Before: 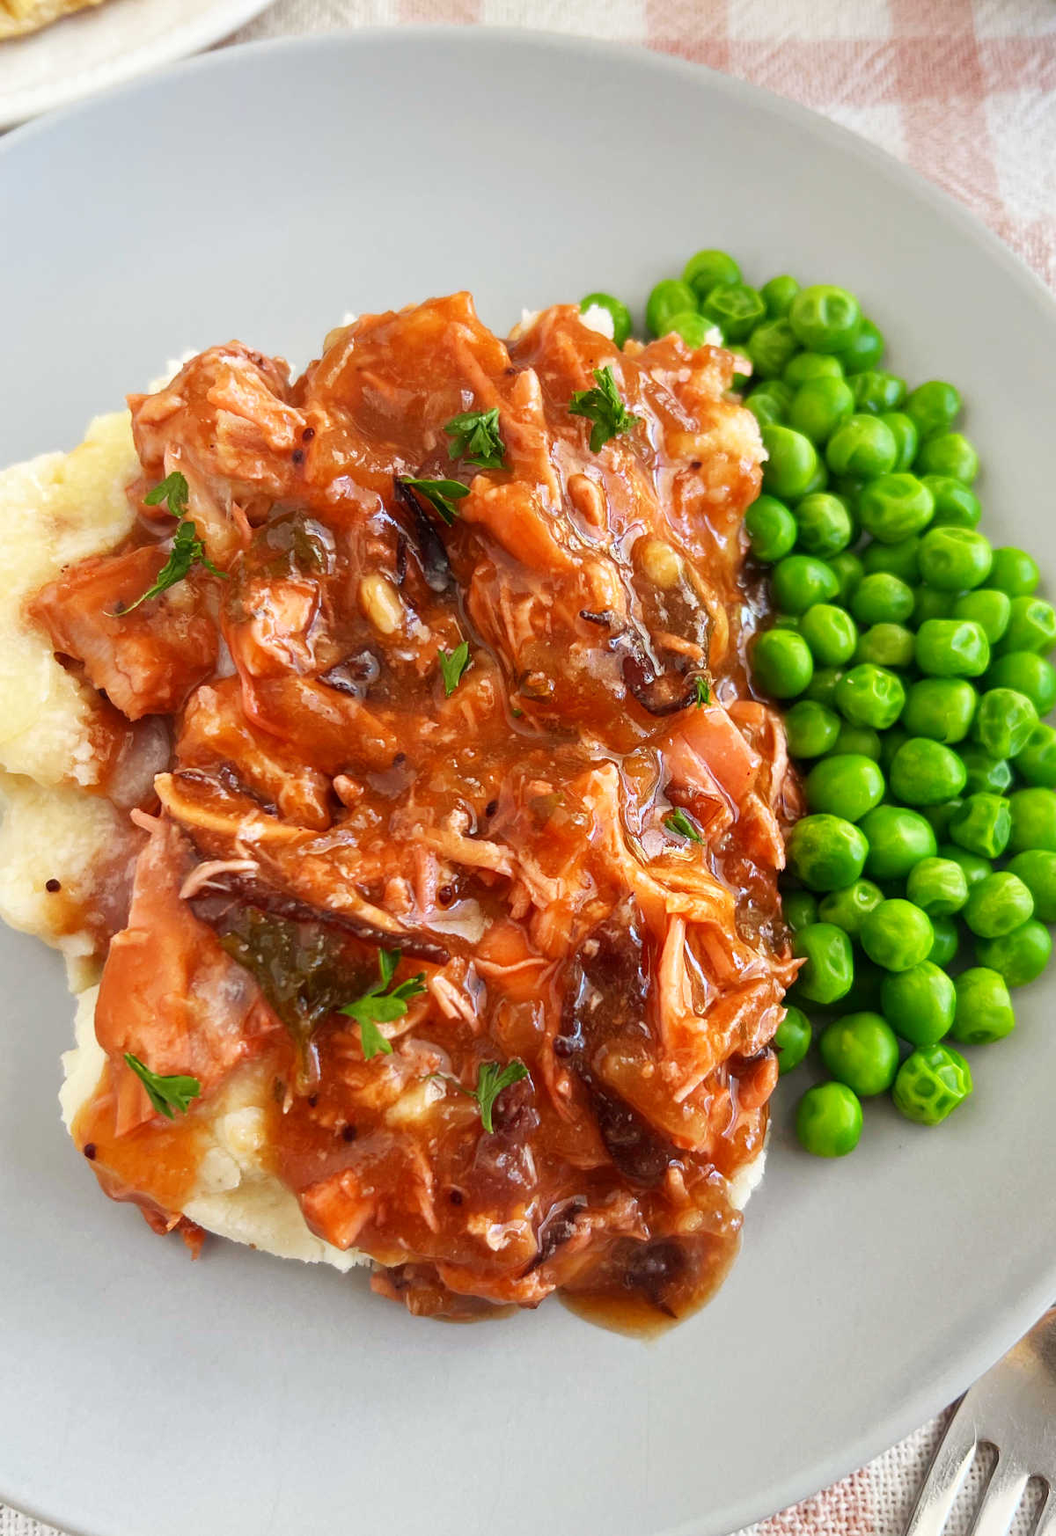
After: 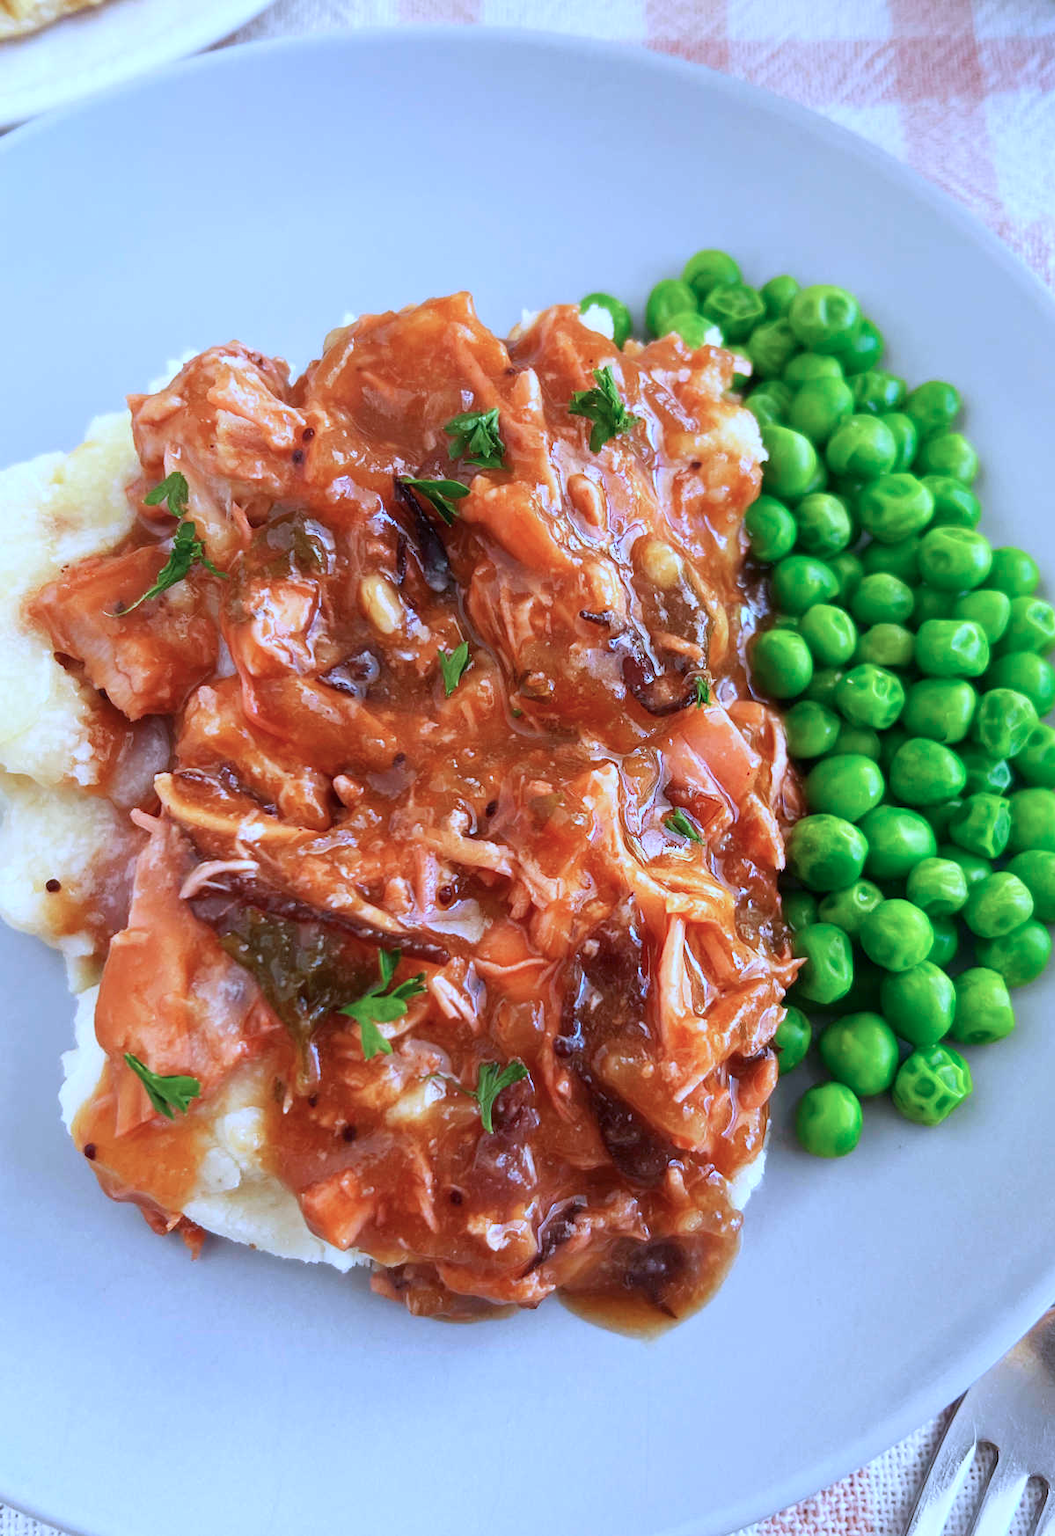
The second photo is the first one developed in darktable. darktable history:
color calibration: gray › normalize channels true, illuminant as shot in camera, adaptation linear Bradford (ICC v4), x 0.406, y 0.406, temperature 3568.87 K, gamut compression 0.014
